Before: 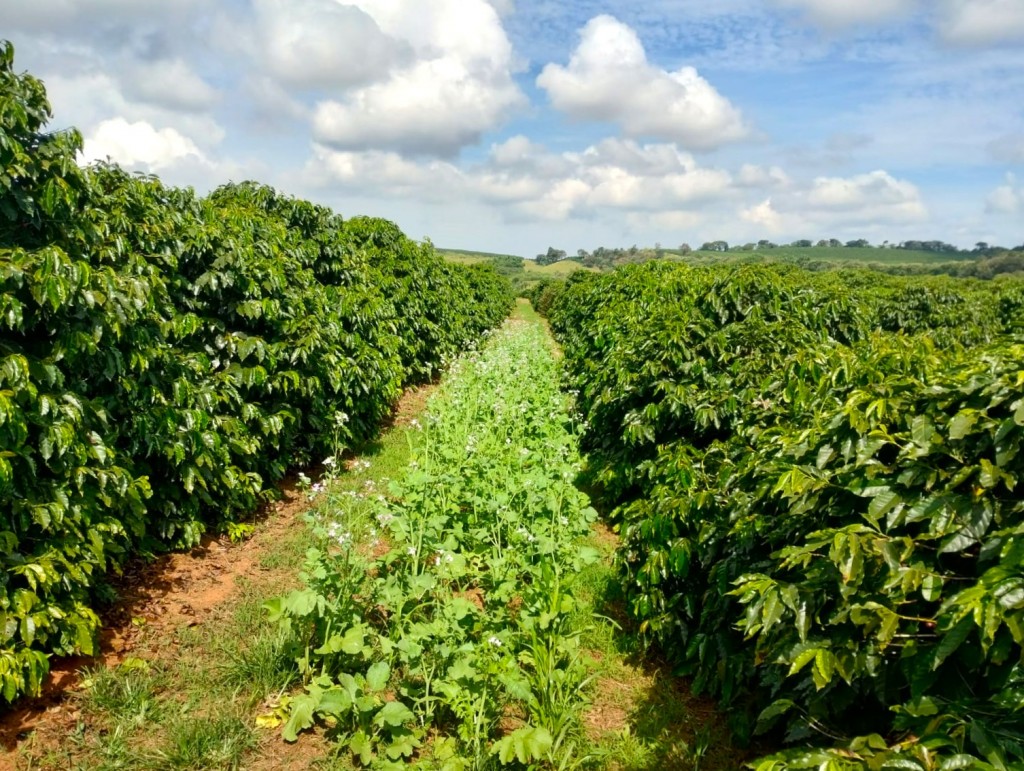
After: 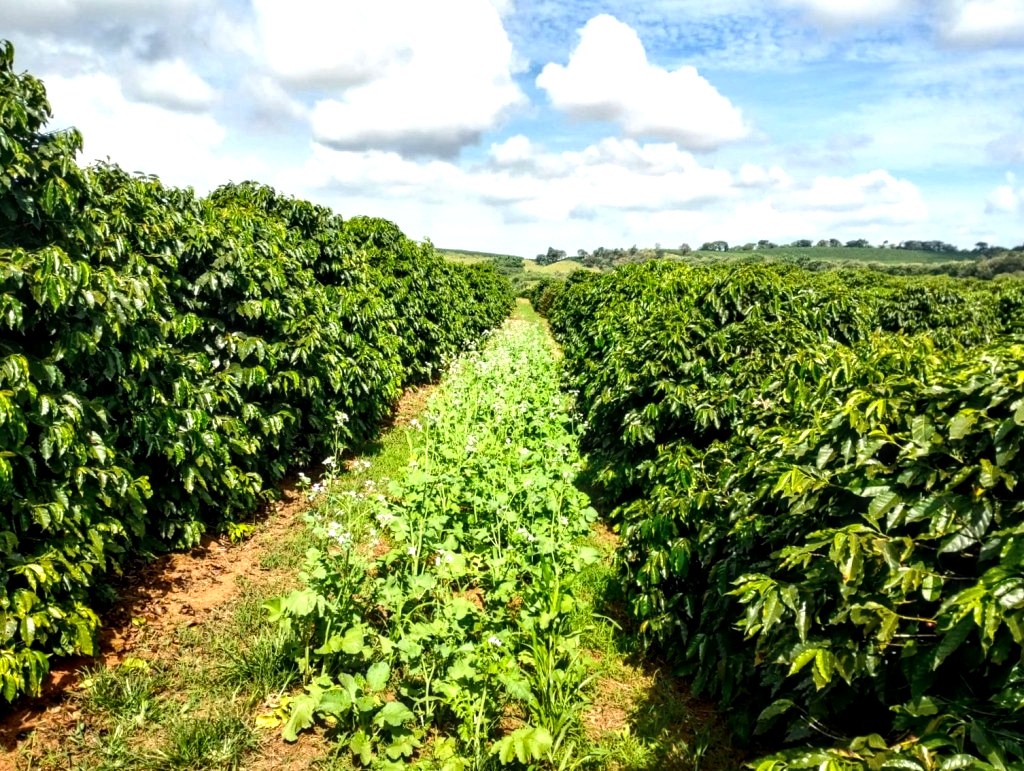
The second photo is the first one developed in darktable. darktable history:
local contrast: highlights 35%, detail 135%
tone equalizer: -8 EV -0.75 EV, -7 EV -0.7 EV, -6 EV -0.6 EV, -5 EV -0.4 EV, -3 EV 0.4 EV, -2 EV 0.6 EV, -1 EV 0.7 EV, +0 EV 0.75 EV, edges refinement/feathering 500, mask exposure compensation -1.57 EV, preserve details no
white balance: emerald 1
